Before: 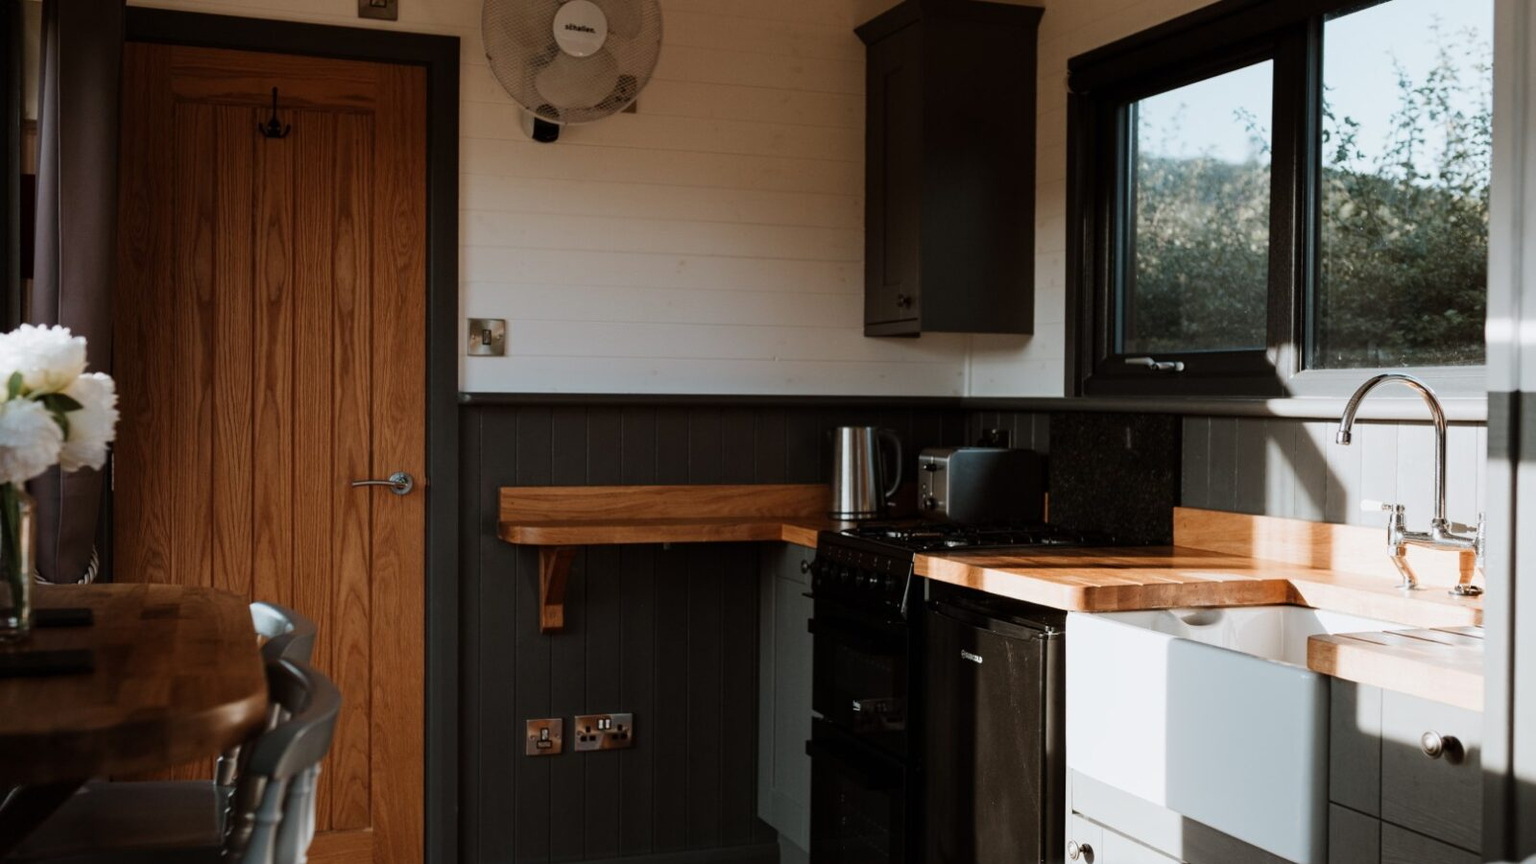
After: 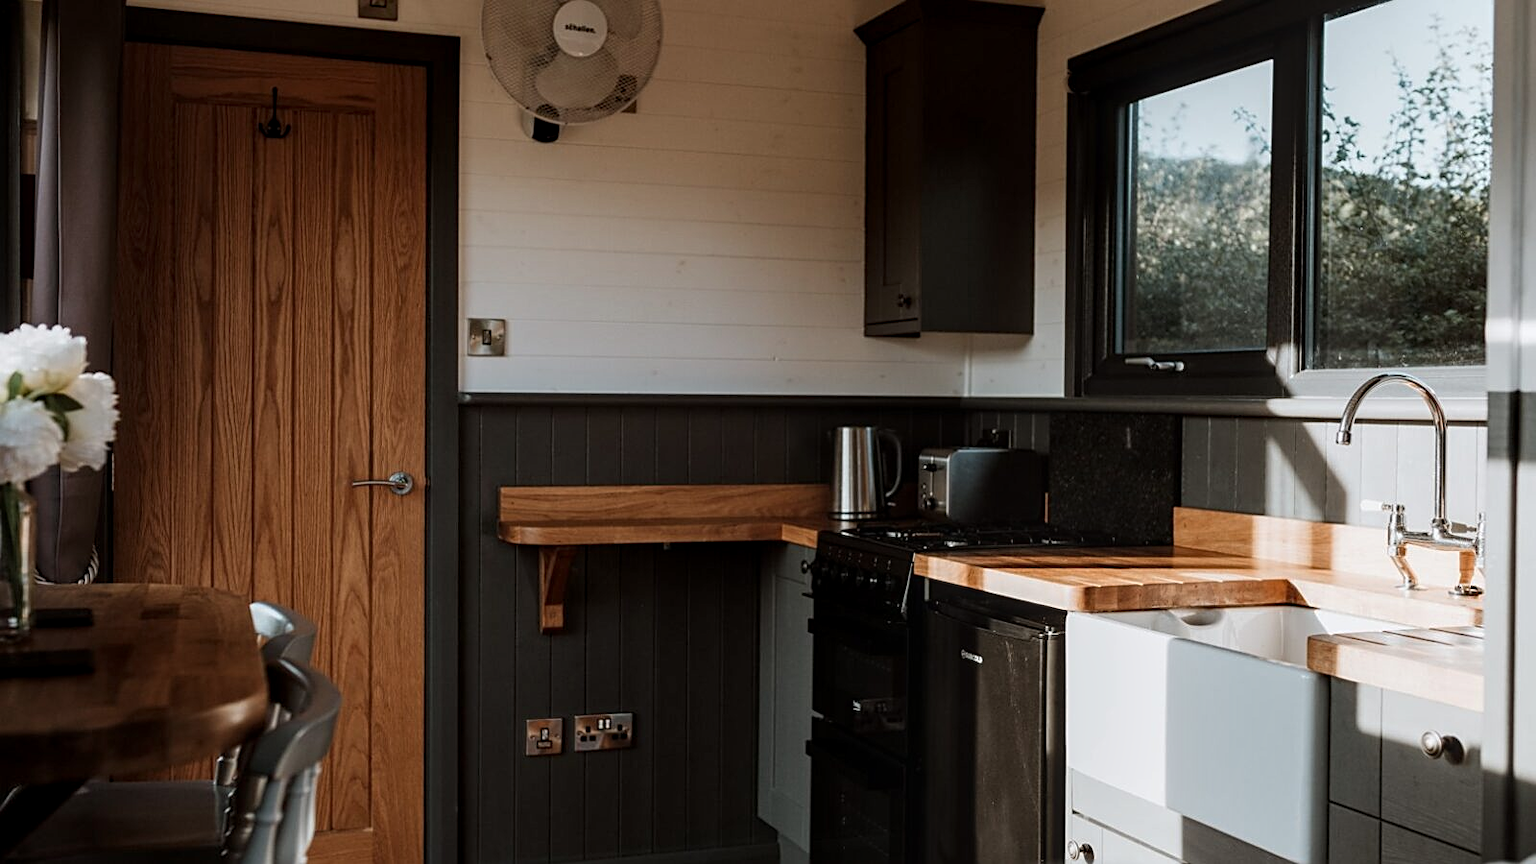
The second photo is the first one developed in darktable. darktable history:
sharpen: on, module defaults
local contrast: on, module defaults
contrast brightness saturation: saturation -0.061
